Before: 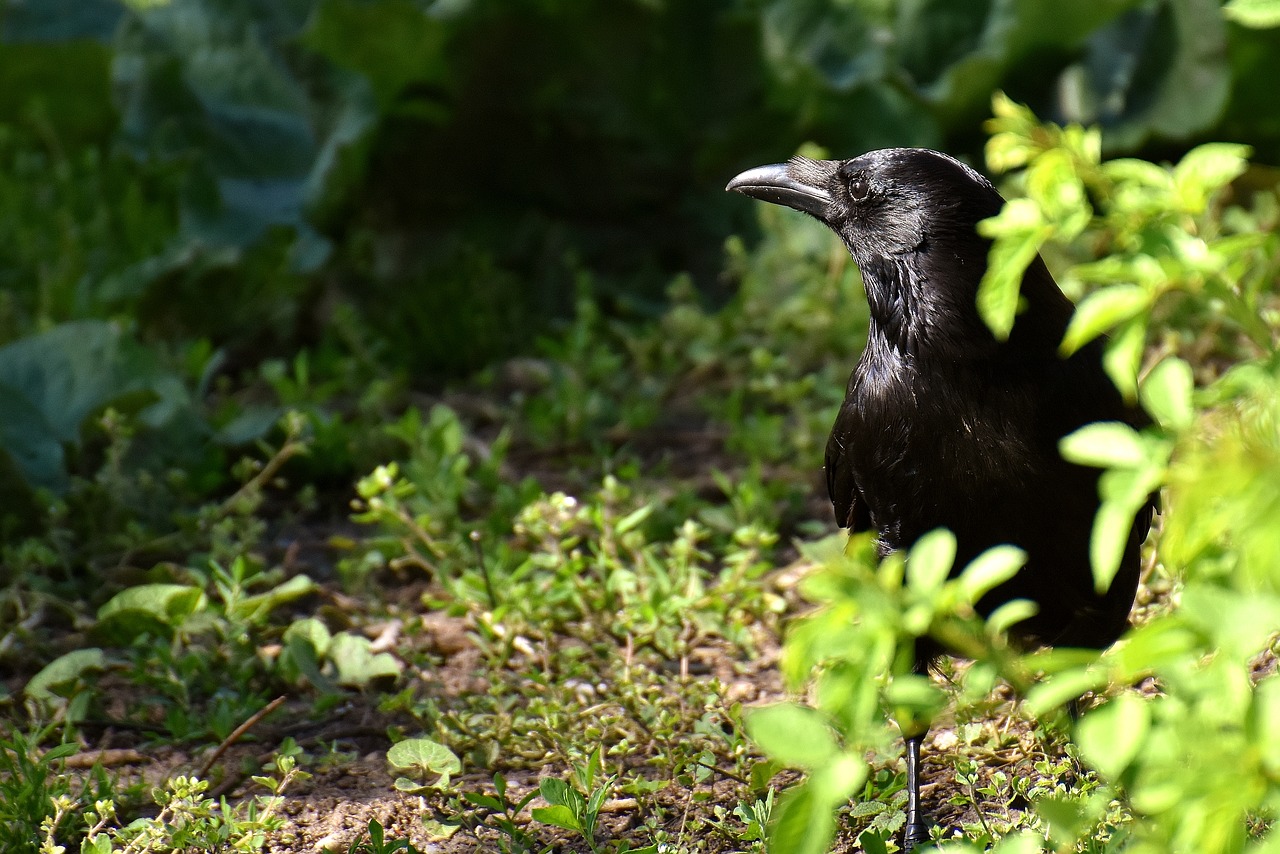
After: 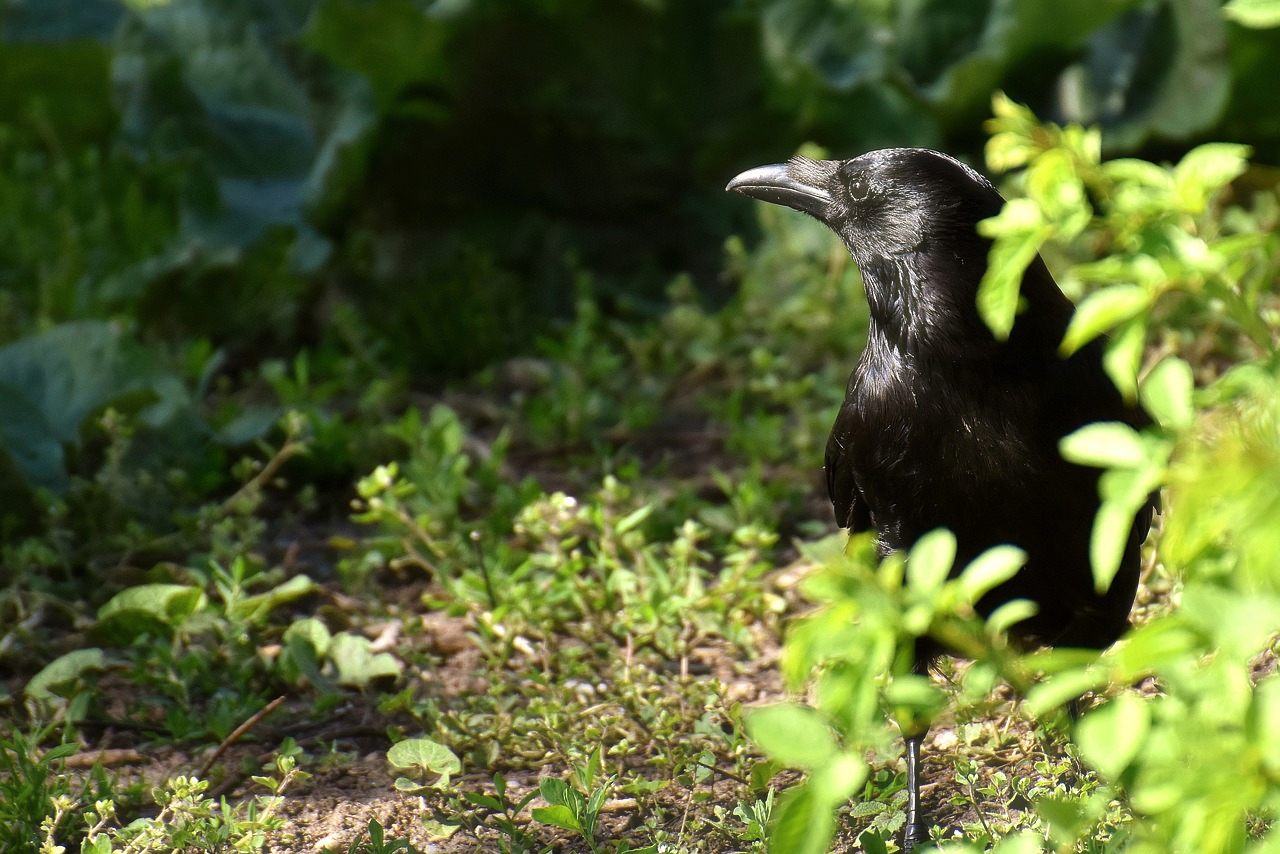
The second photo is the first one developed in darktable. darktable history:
haze removal: strength -0.063, compatibility mode true, adaptive false
